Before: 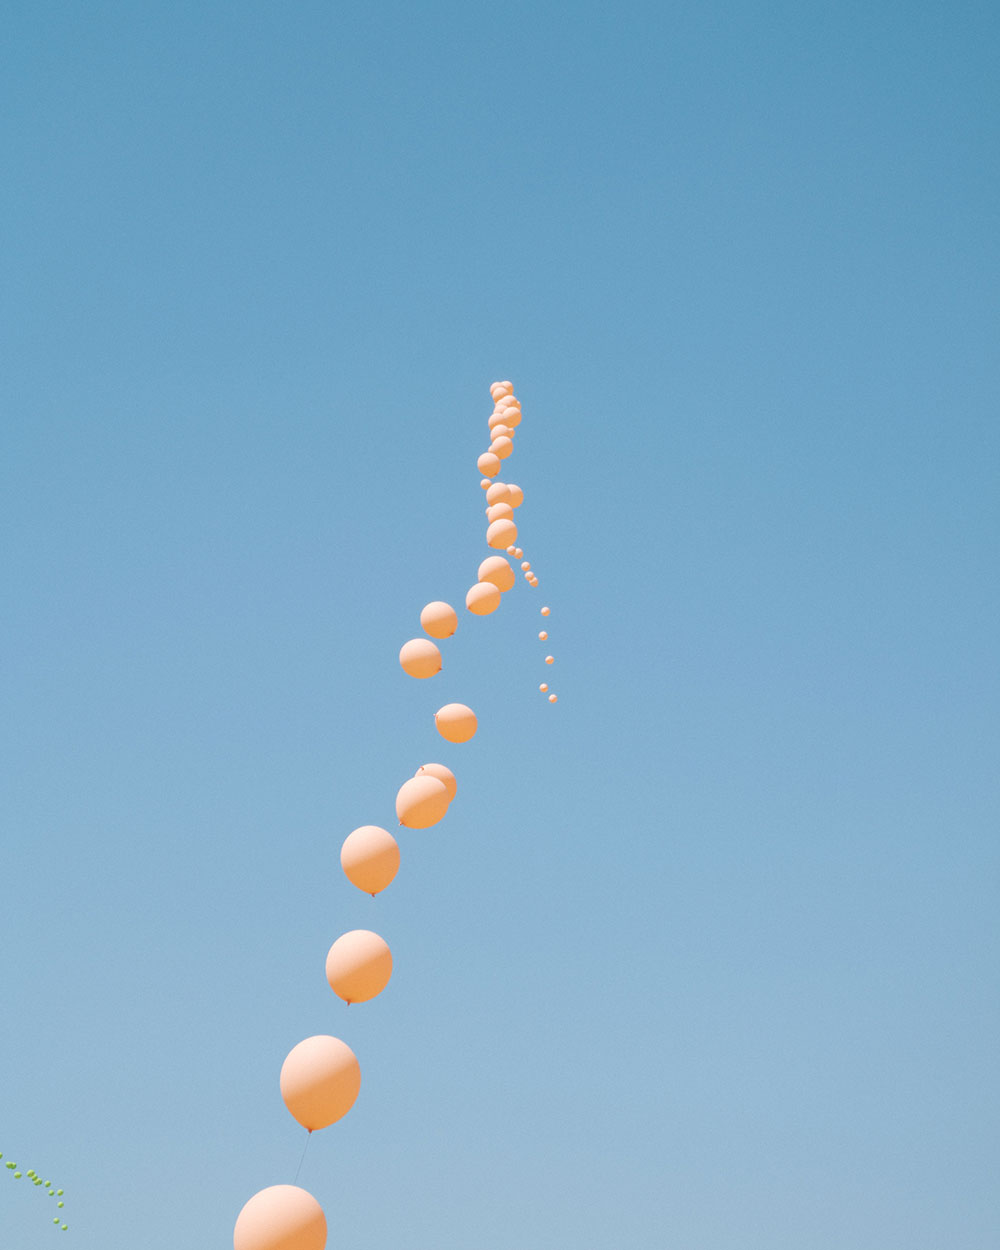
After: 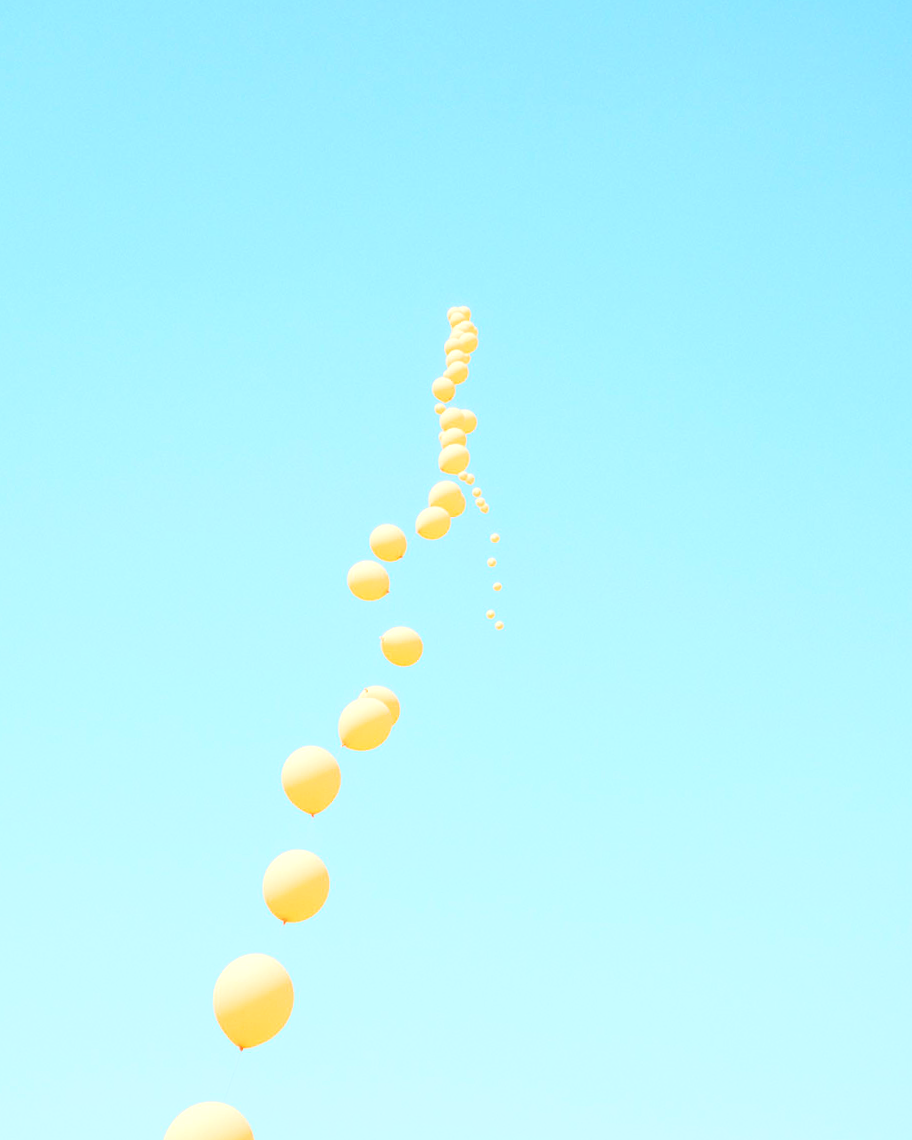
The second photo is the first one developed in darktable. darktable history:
crop and rotate: angle -2.03°, left 3.159%, top 4.11%, right 1.607%, bottom 0.698%
exposure: exposure 0.781 EV, compensate highlight preservation false
tone curve: curves: ch0 [(0, 0.039) (0.104, 0.094) (0.285, 0.301) (0.673, 0.796) (0.845, 0.932) (0.994, 0.971)]; ch1 [(0, 0) (0.356, 0.385) (0.424, 0.405) (0.498, 0.502) (0.586, 0.57) (0.657, 0.642) (1, 1)]; ch2 [(0, 0) (0.424, 0.438) (0.46, 0.453) (0.515, 0.505) (0.557, 0.57) (0.612, 0.583) (0.722, 0.67) (1, 1)], color space Lab, linked channels, preserve colors none
color correction: highlights a* -6.3, highlights b* 9.24, shadows a* 10.37, shadows b* 23.63
